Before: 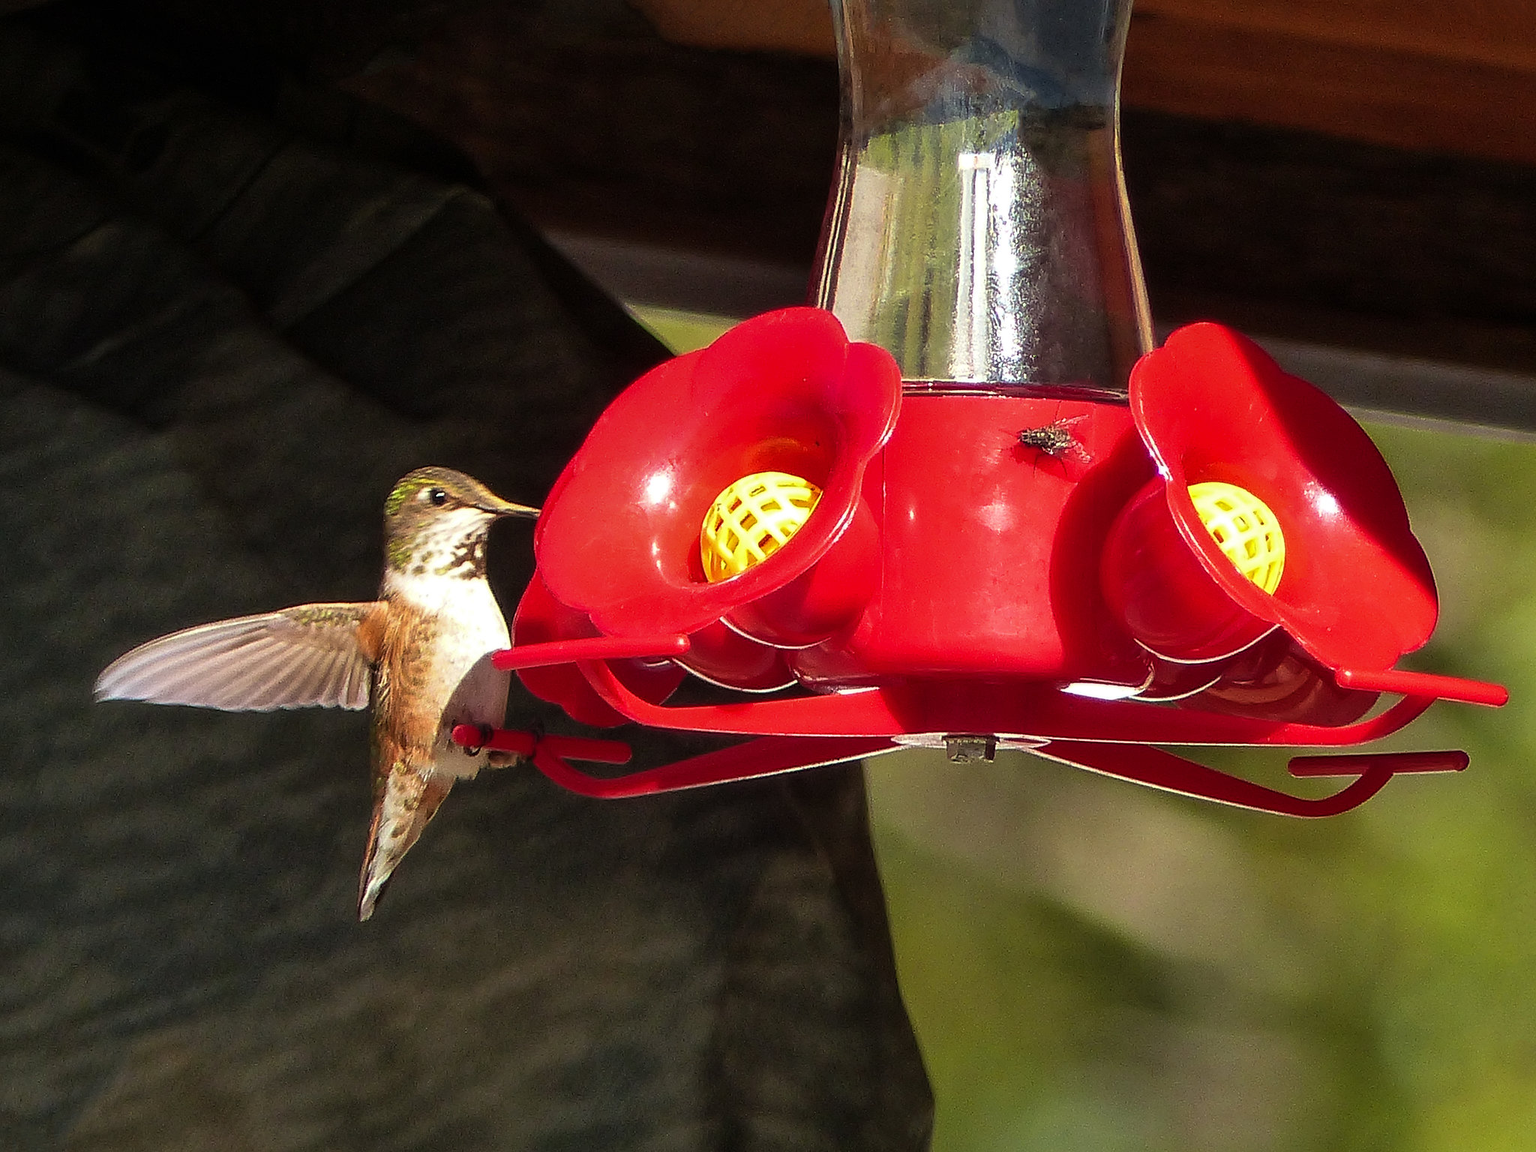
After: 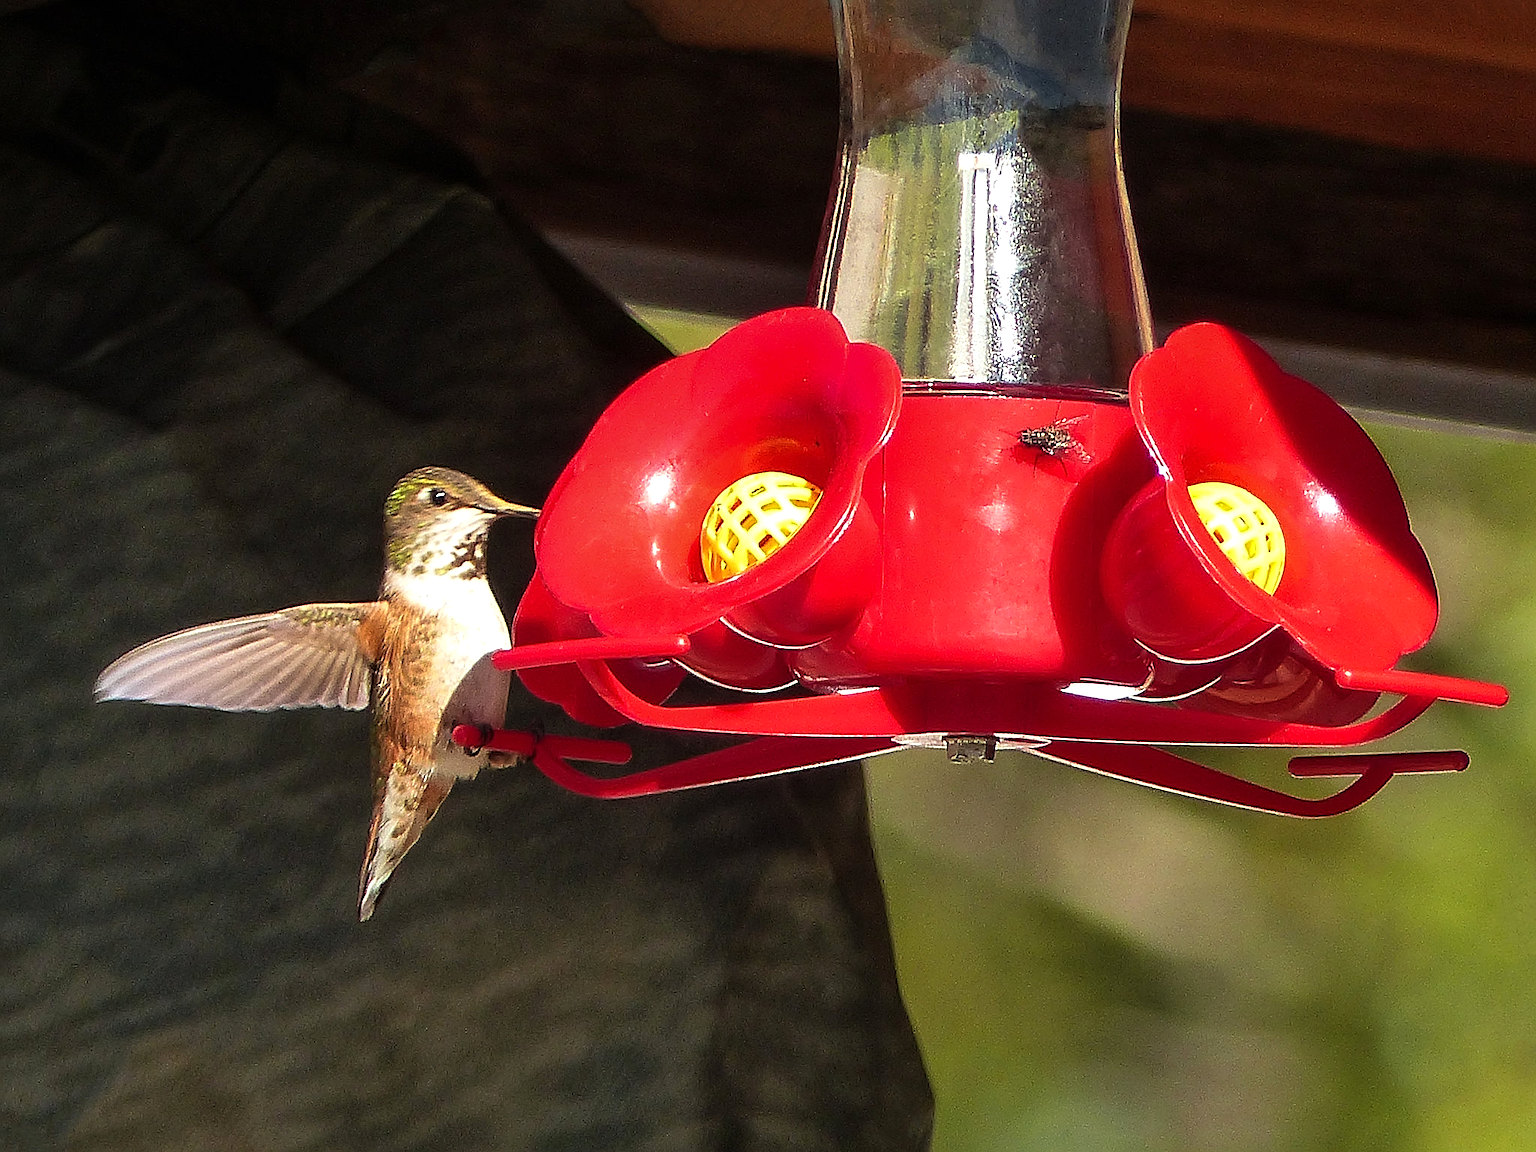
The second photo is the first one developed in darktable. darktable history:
sharpen: on, module defaults
exposure: exposure 0.202 EV, compensate exposure bias true, compensate highlight preservation false
